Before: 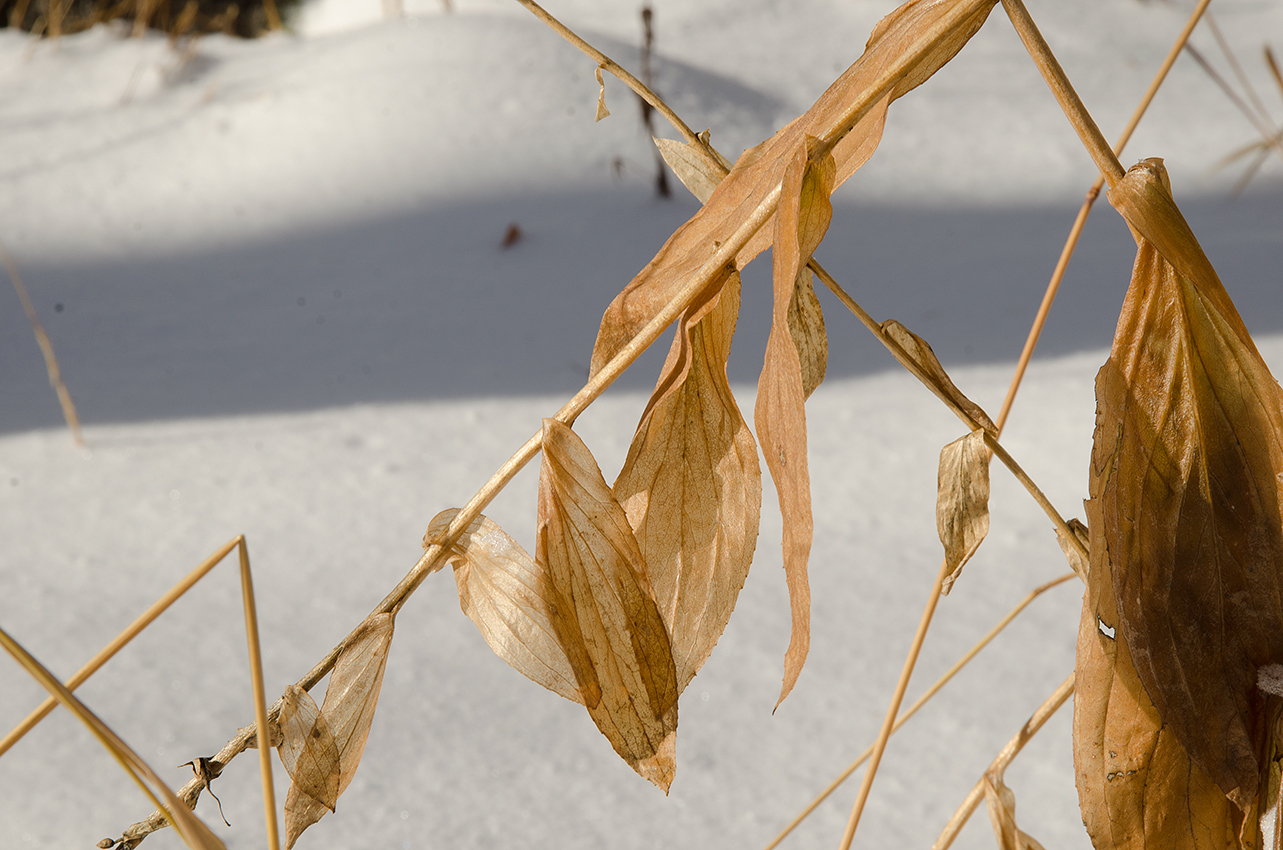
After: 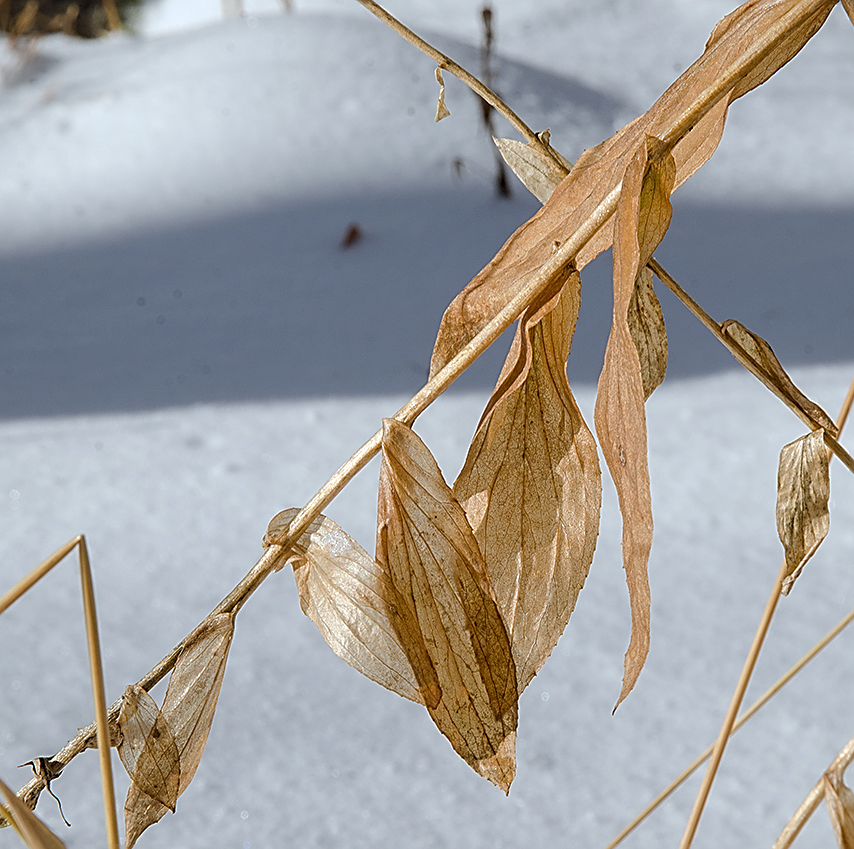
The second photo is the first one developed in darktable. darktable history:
sharpen: amount 0.911
crop and rotate: left 12.529%, right 20.902%
local contrast: on, module defaults
color calibration: x 0.37, y 0.382, temperature 4319.95 K
shadows and highlights: shadows 25.61, highlights -26.41
